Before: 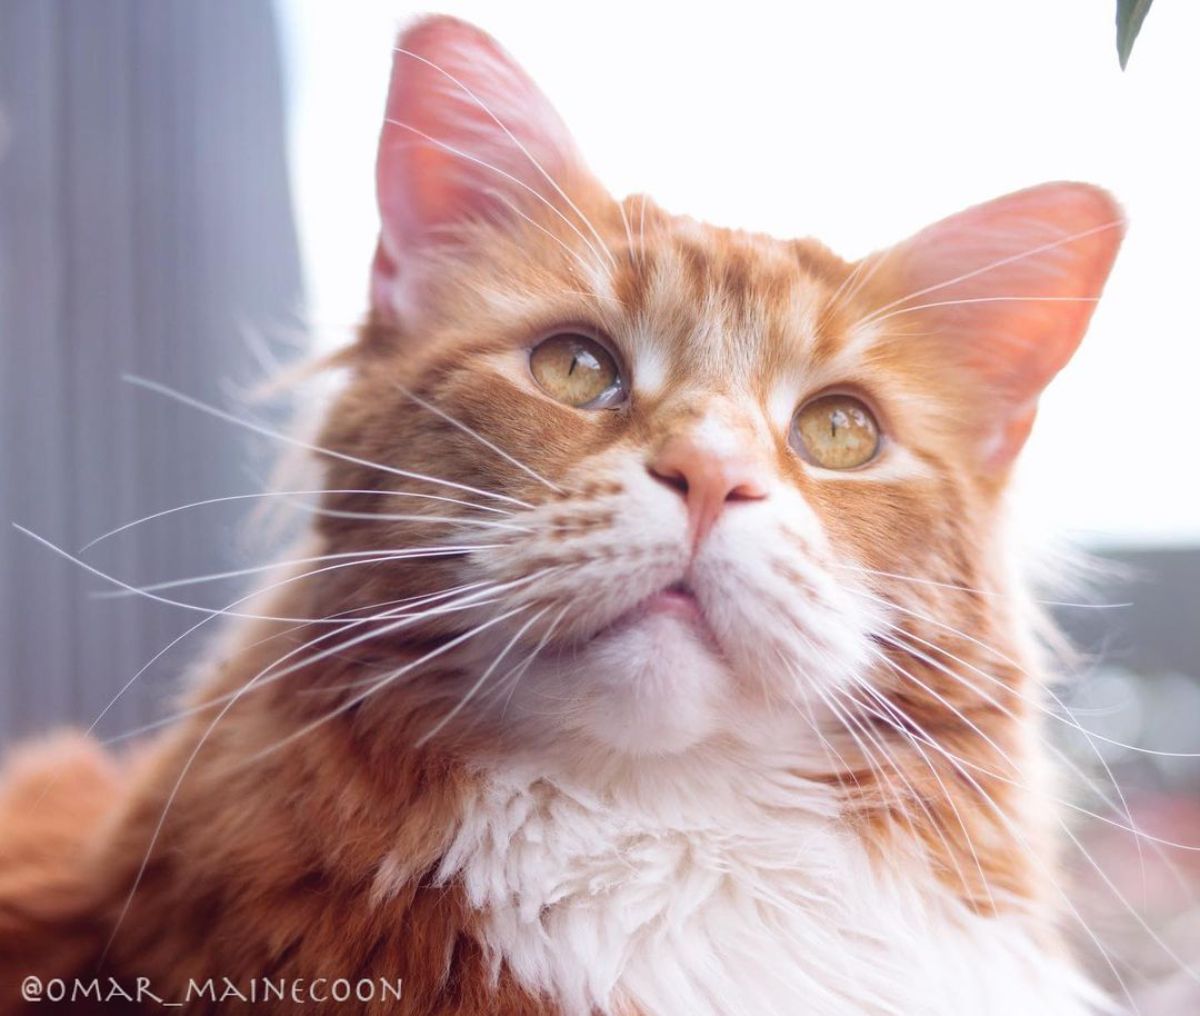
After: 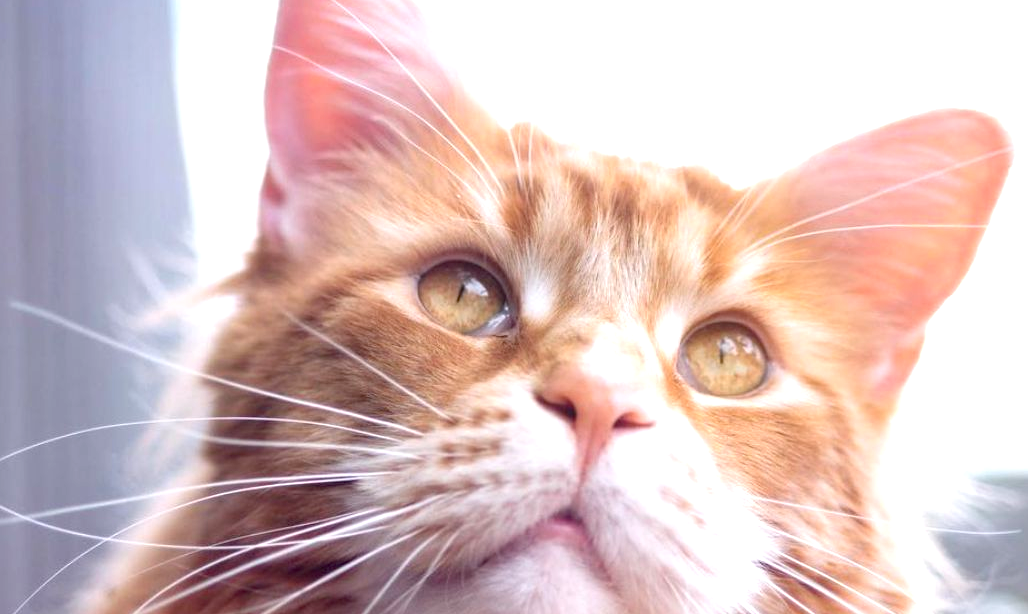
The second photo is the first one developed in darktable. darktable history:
haze removal: compatibility mode true, adaptive false
crop and rotate: left 9.345%, top 7.22%, right 4.982%, bottom 32.331%
color correction: saturation 0.99
exposure: black level correction 0.001, exposure 0.5 EV, compensate exposure bias true, compensate highlight preservation false
